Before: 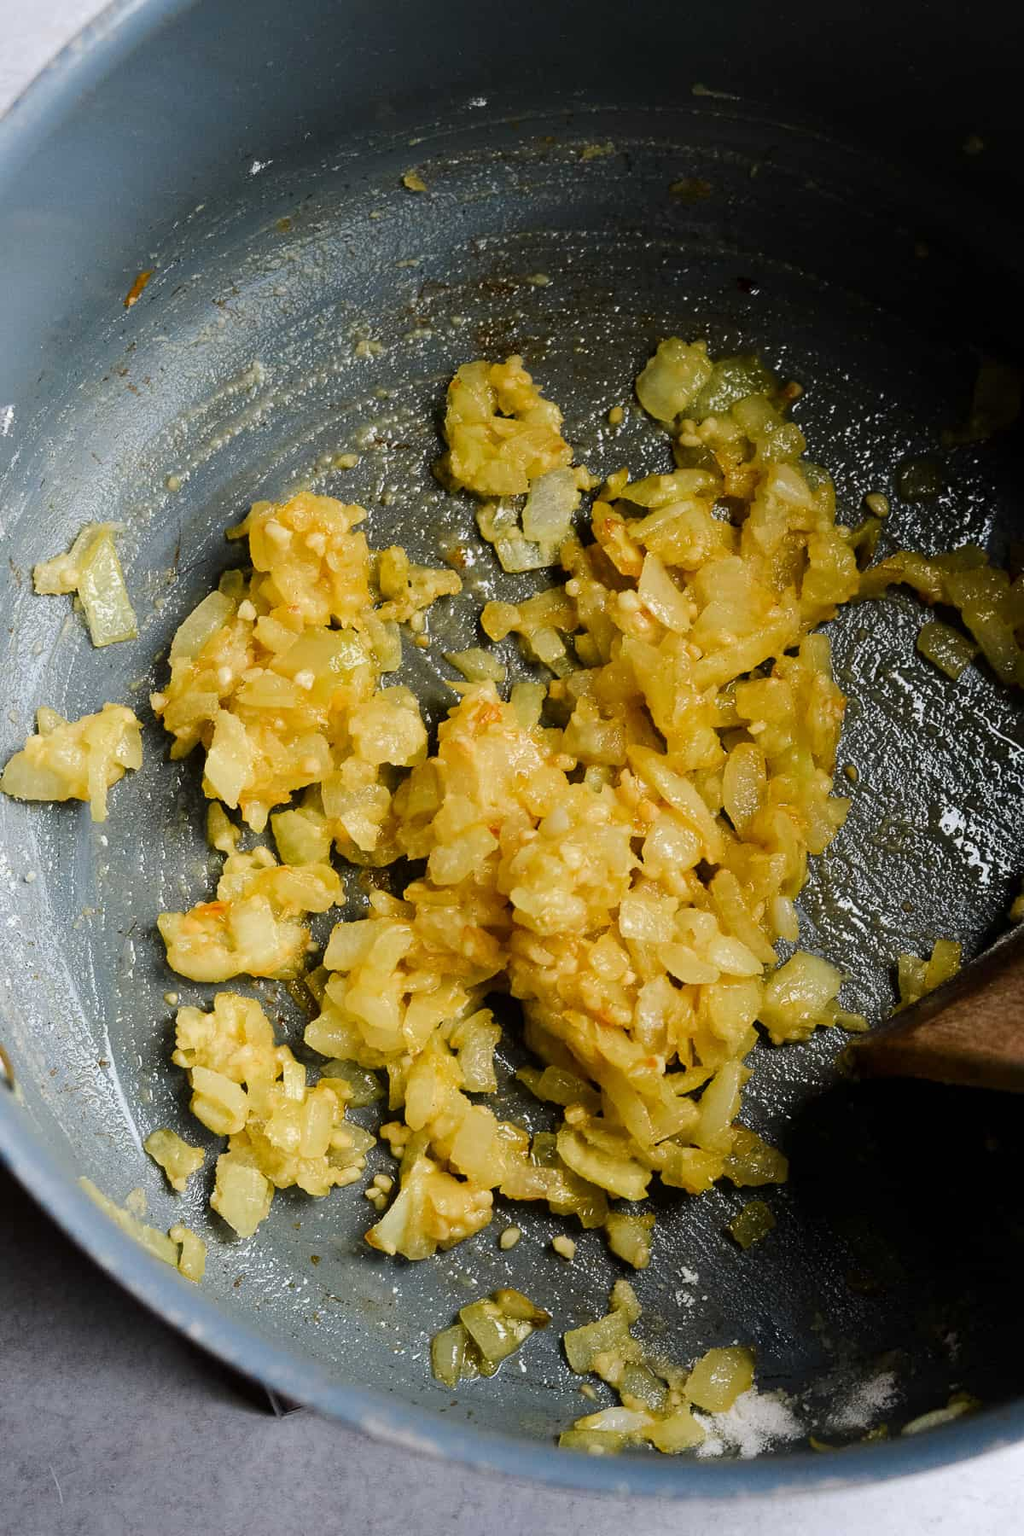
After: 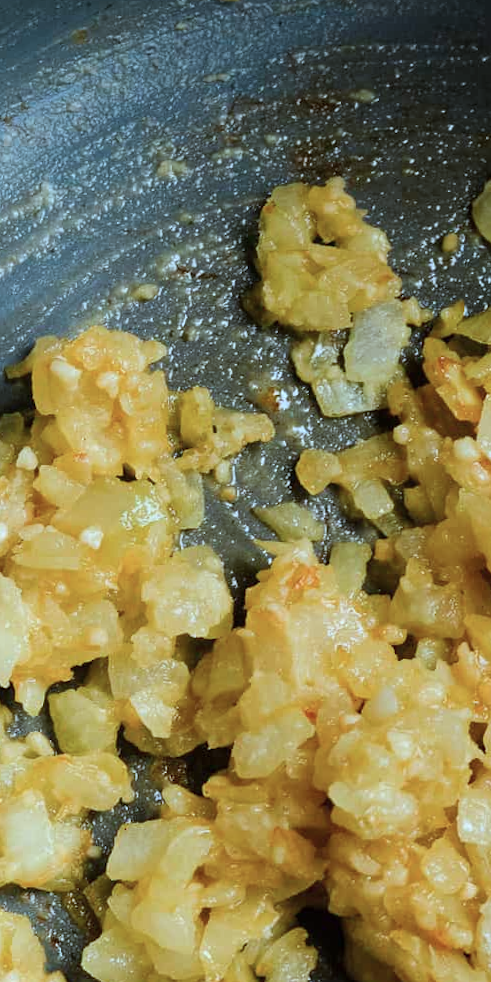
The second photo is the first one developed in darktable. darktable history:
crop: left 20.248%, top 10.86%, right 35.675%, bottom 34.321%
rotate and perspective: rotation 0.215°, lens shift (vertical) -0.139, crop left 0.069, crop right 0.939, crop top 0.002, crop bottom 0.996
color correction: highlights a* -9.35, highlights b* -23.15
